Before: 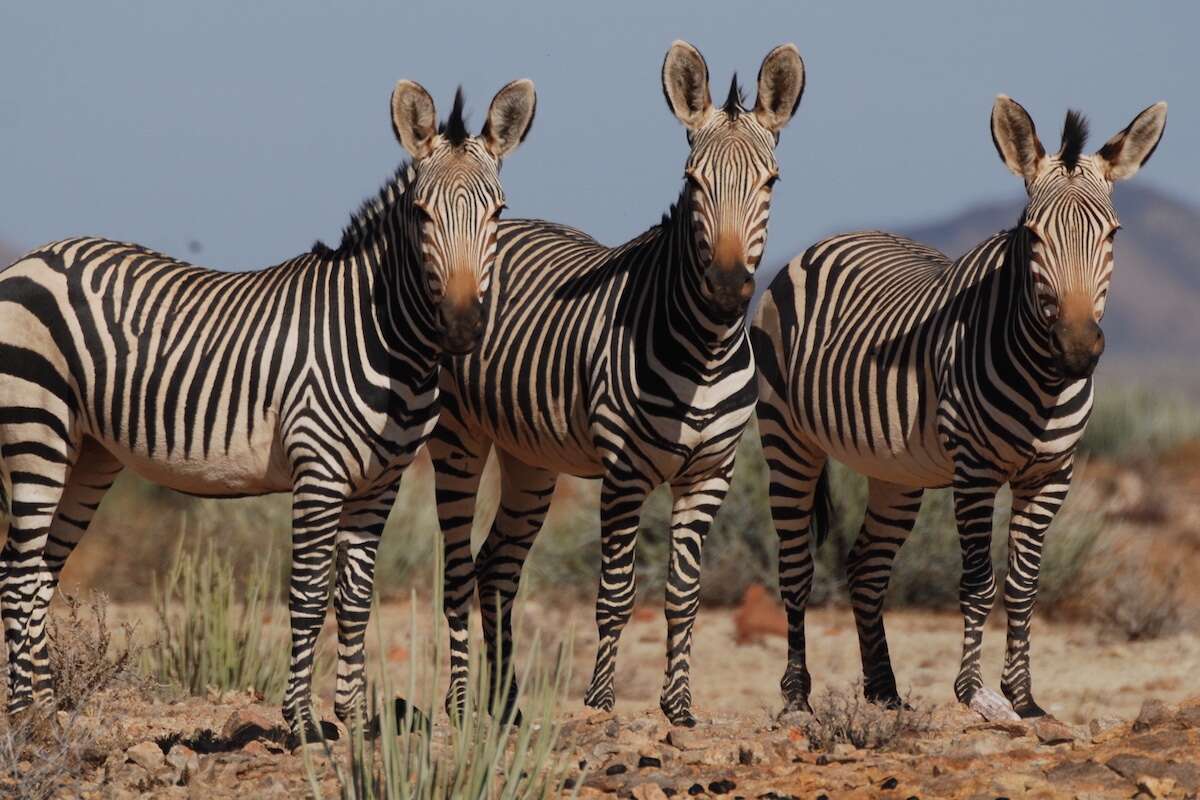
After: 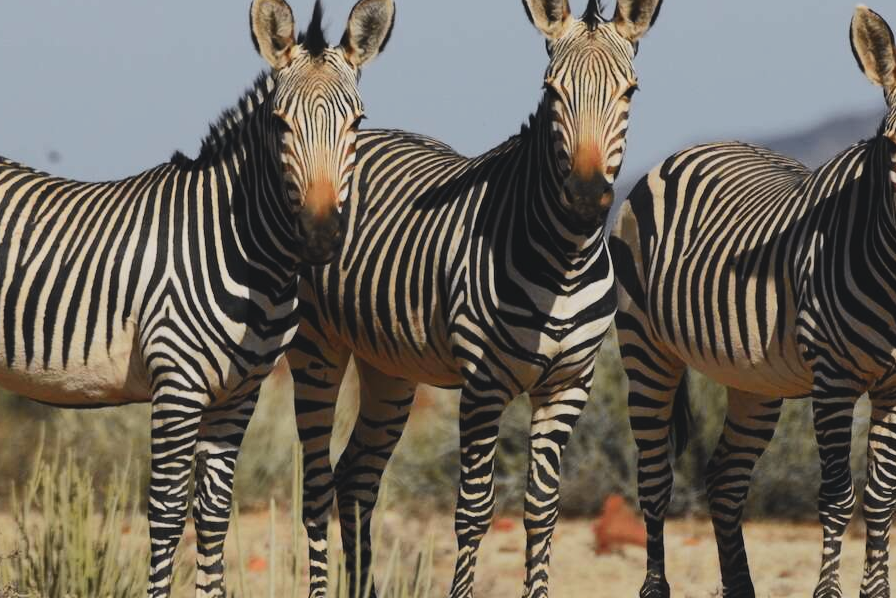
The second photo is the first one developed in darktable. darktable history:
exposure: black level correction -0.008, exposure 0.067 EV, compensate highlight preservation false
crop and rotate: left 11.831%, top 11.346%, right 13.429%, bottom 13.899%
tone curve: curves: ch0 [(0, 0.02) (0.063, 0.058) (0.262, 0.243) (0.447, 0.468) (0.544, 0.596) (0.805, 0.823) (1, 0.952)]; ch1 [(0, 0) (0.339, 0.31) (0.417, 0.401) (0.452, 0.455) (0.482, 0.483) (0.502, 0.499) (0.517, 0.506) (0.55, 0.542) (0.588, 0.604) (0.729, 0.782) (1, 1)]; ch2 [(0, 0) (0.346, 0.34) (0.431, 0.45) (0.485, 0.487) (0.5, 0.496) (0.527, 0.526) (0.56, 0.574) (0.613, 0.642) (0.679, 0.703) (1, 1)], color space Lab, independent channels, preserve colors none
